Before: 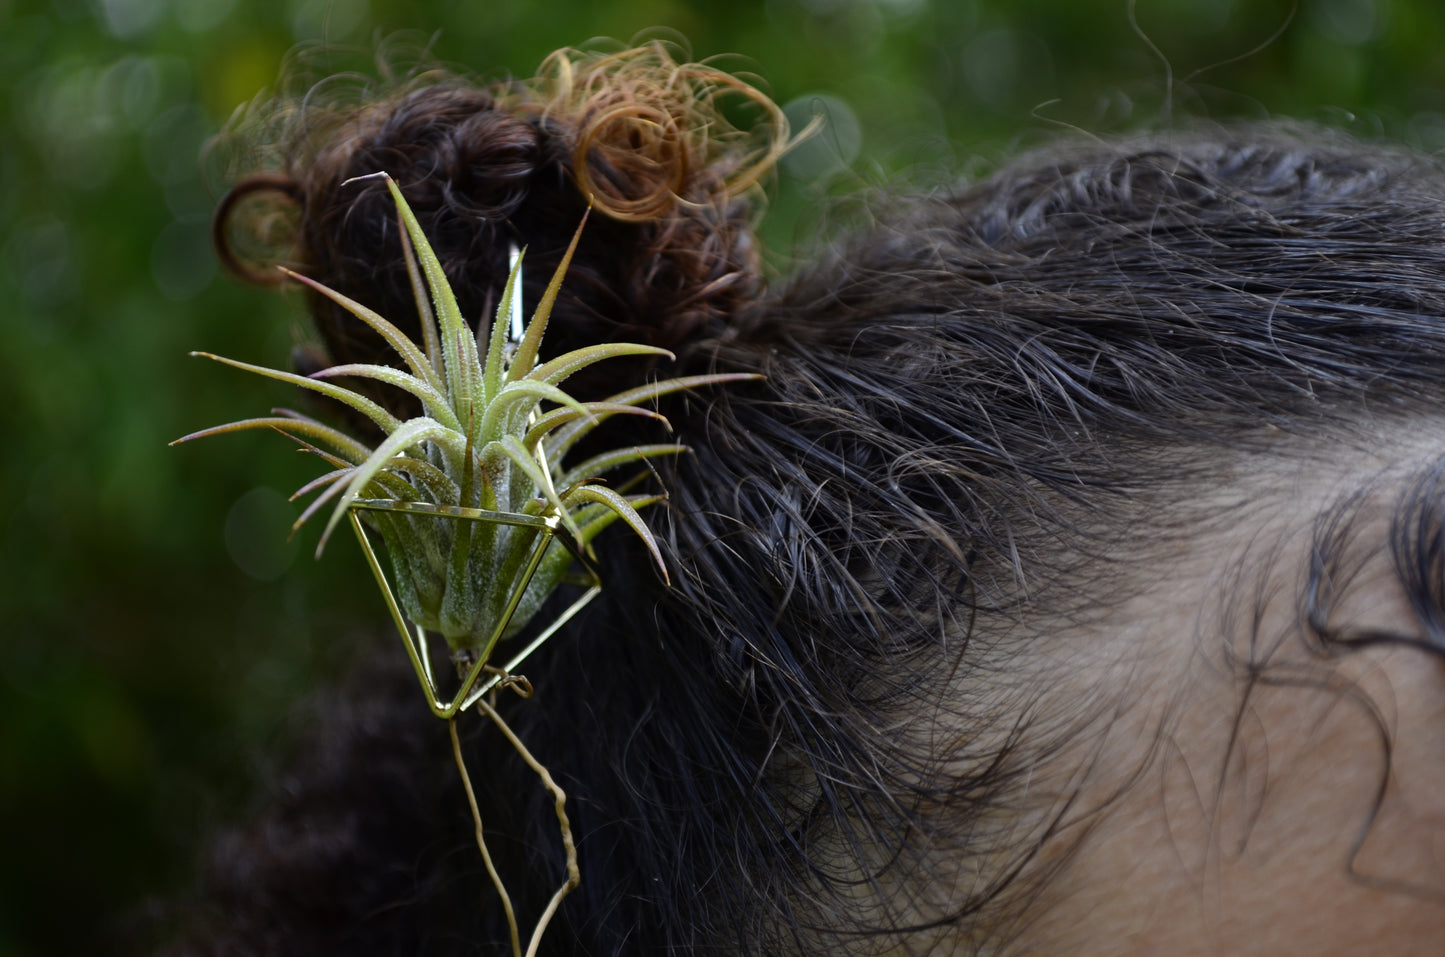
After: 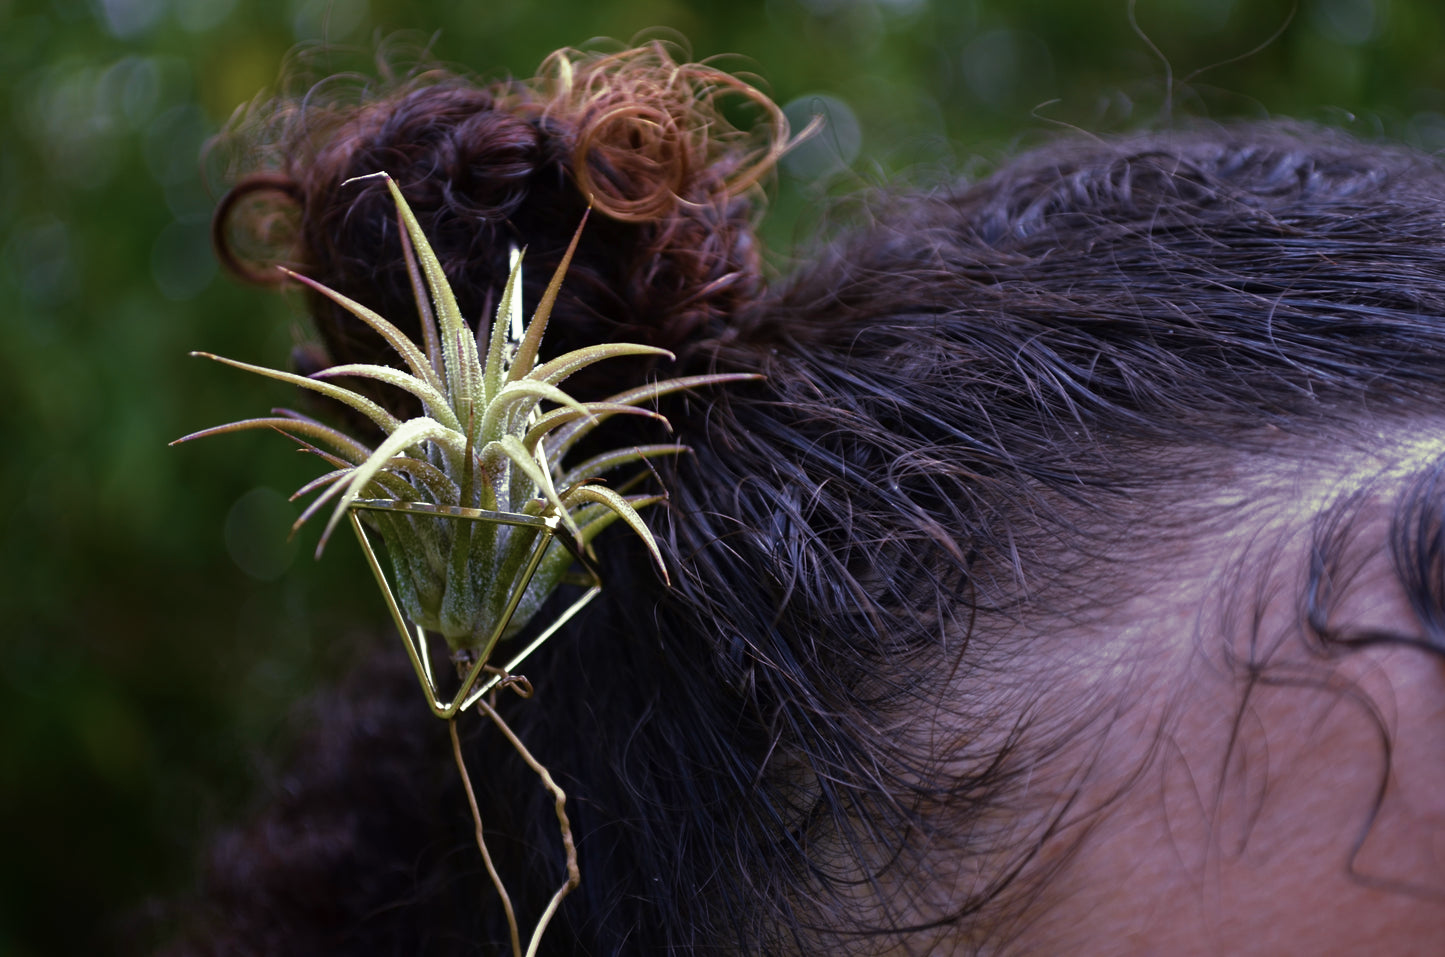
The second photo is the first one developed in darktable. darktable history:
split-toning: shadows › hue 290.82°, shadows › saturation 0.34, highlights › saturation 0.38, balance 0, compress 50%
color correction: highlights a* 15.03, highlights b* -25.07
velvia: strength 29%
base curve: curves: ch0 [(0, 0) (0.257, 0.25) (0.482, 0.586) (0.757, 0.871) (1, 1)]
